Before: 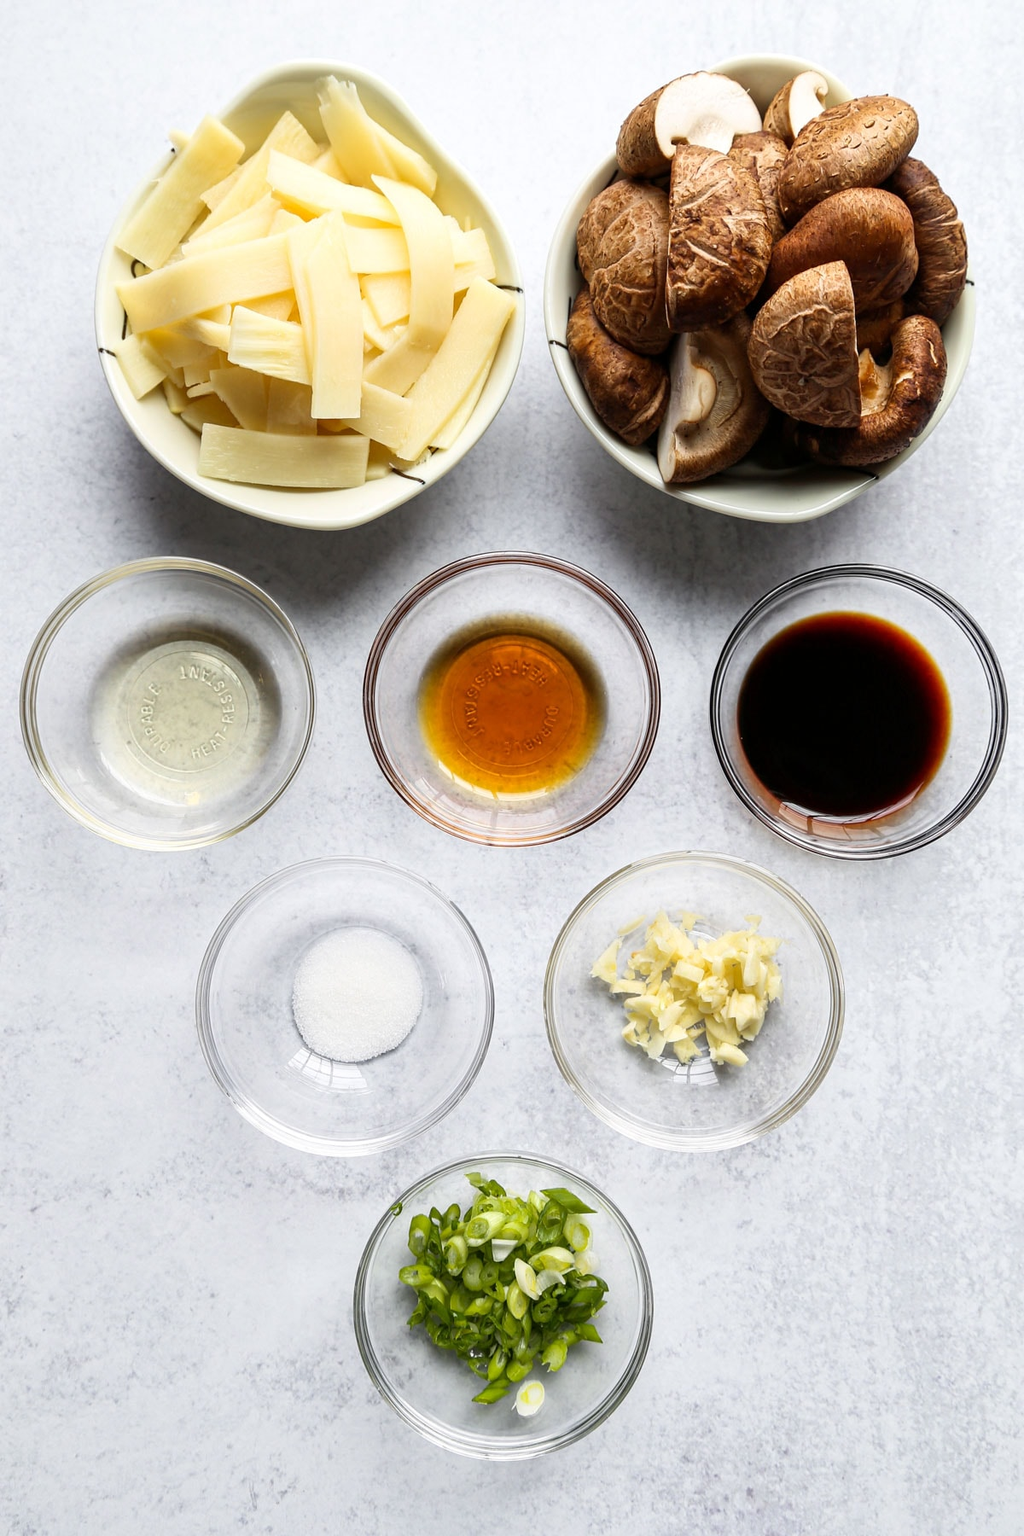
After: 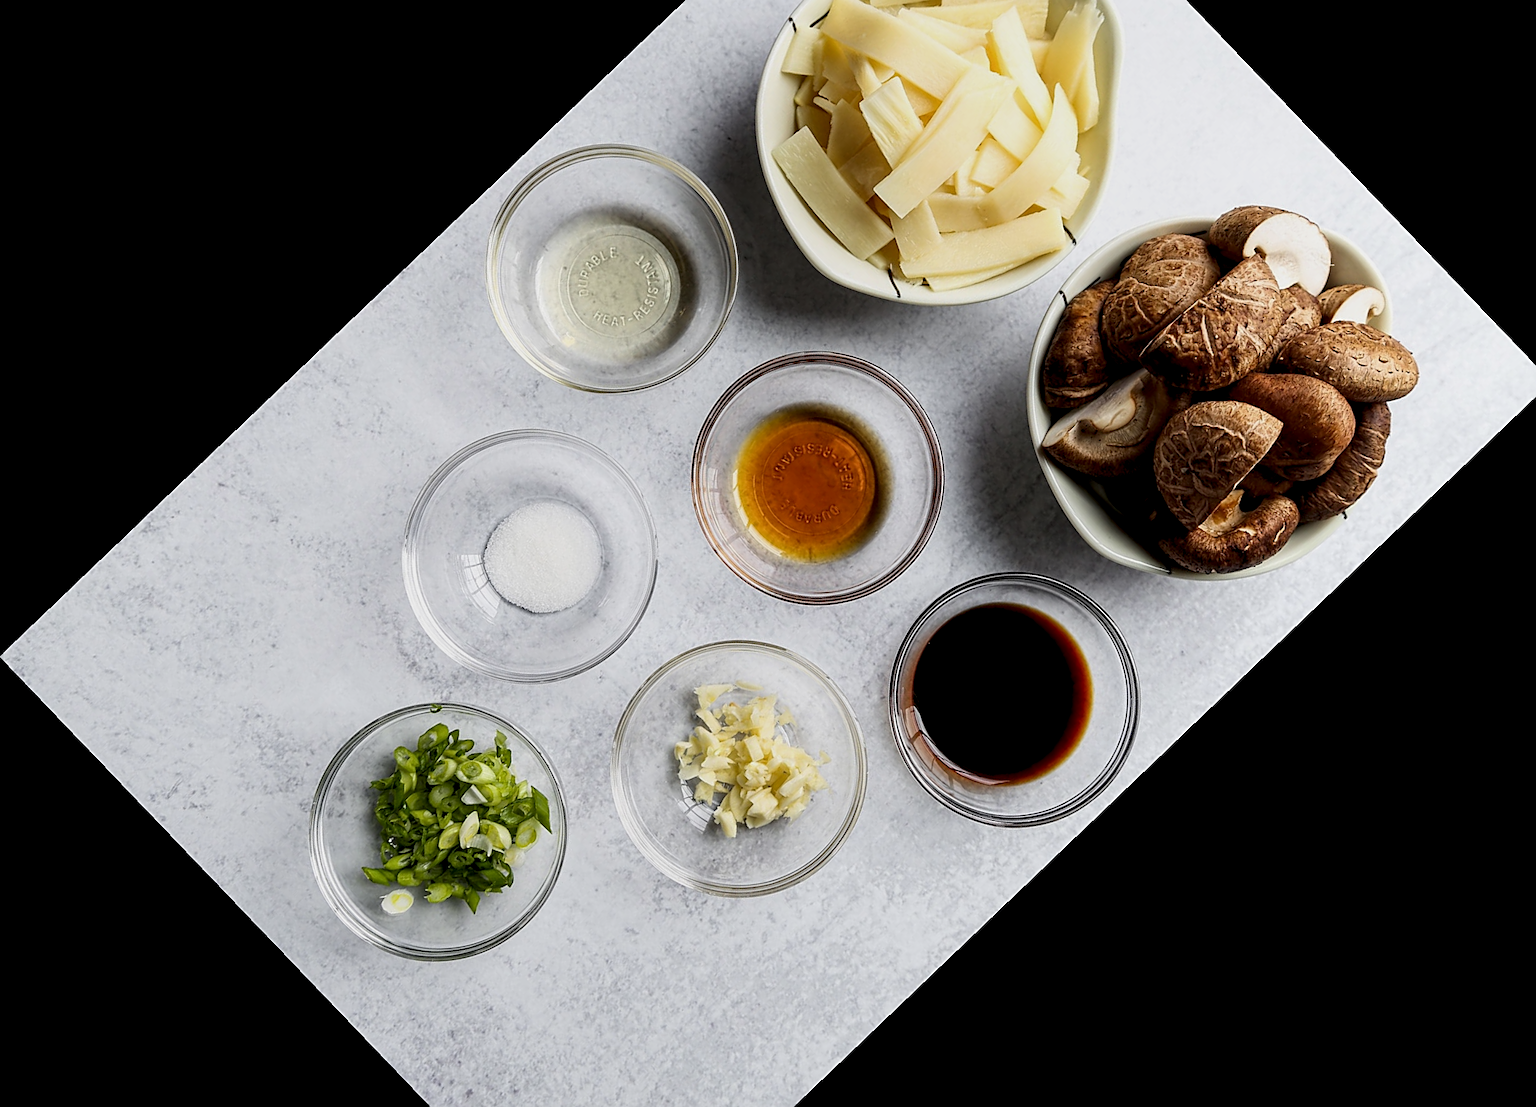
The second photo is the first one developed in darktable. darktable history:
local contrast: highlights 123%, shadows 126%, detail 140%, midtone range 0.254
crop and rotate: angle -46.26°, top 16.234%, right 0.912%, bottom 11.704%
exposure: exposure -0.582 EV, compensate highlight preservation false
sharpen: on, module defaults
